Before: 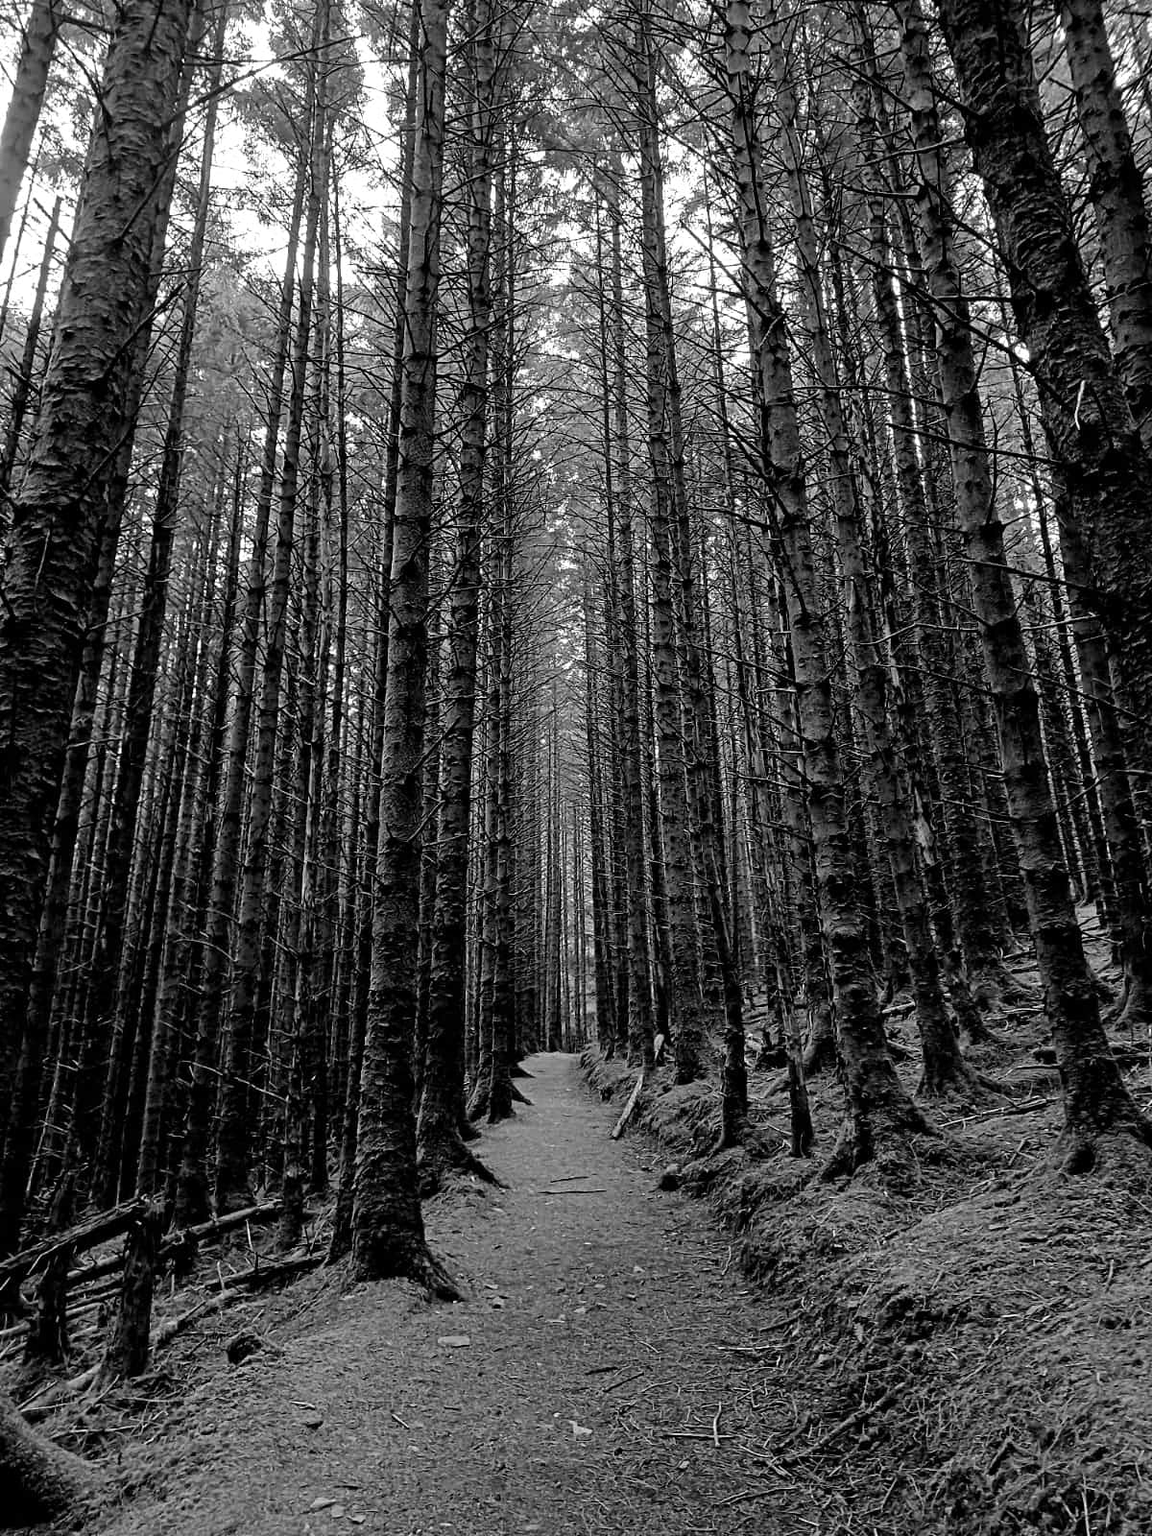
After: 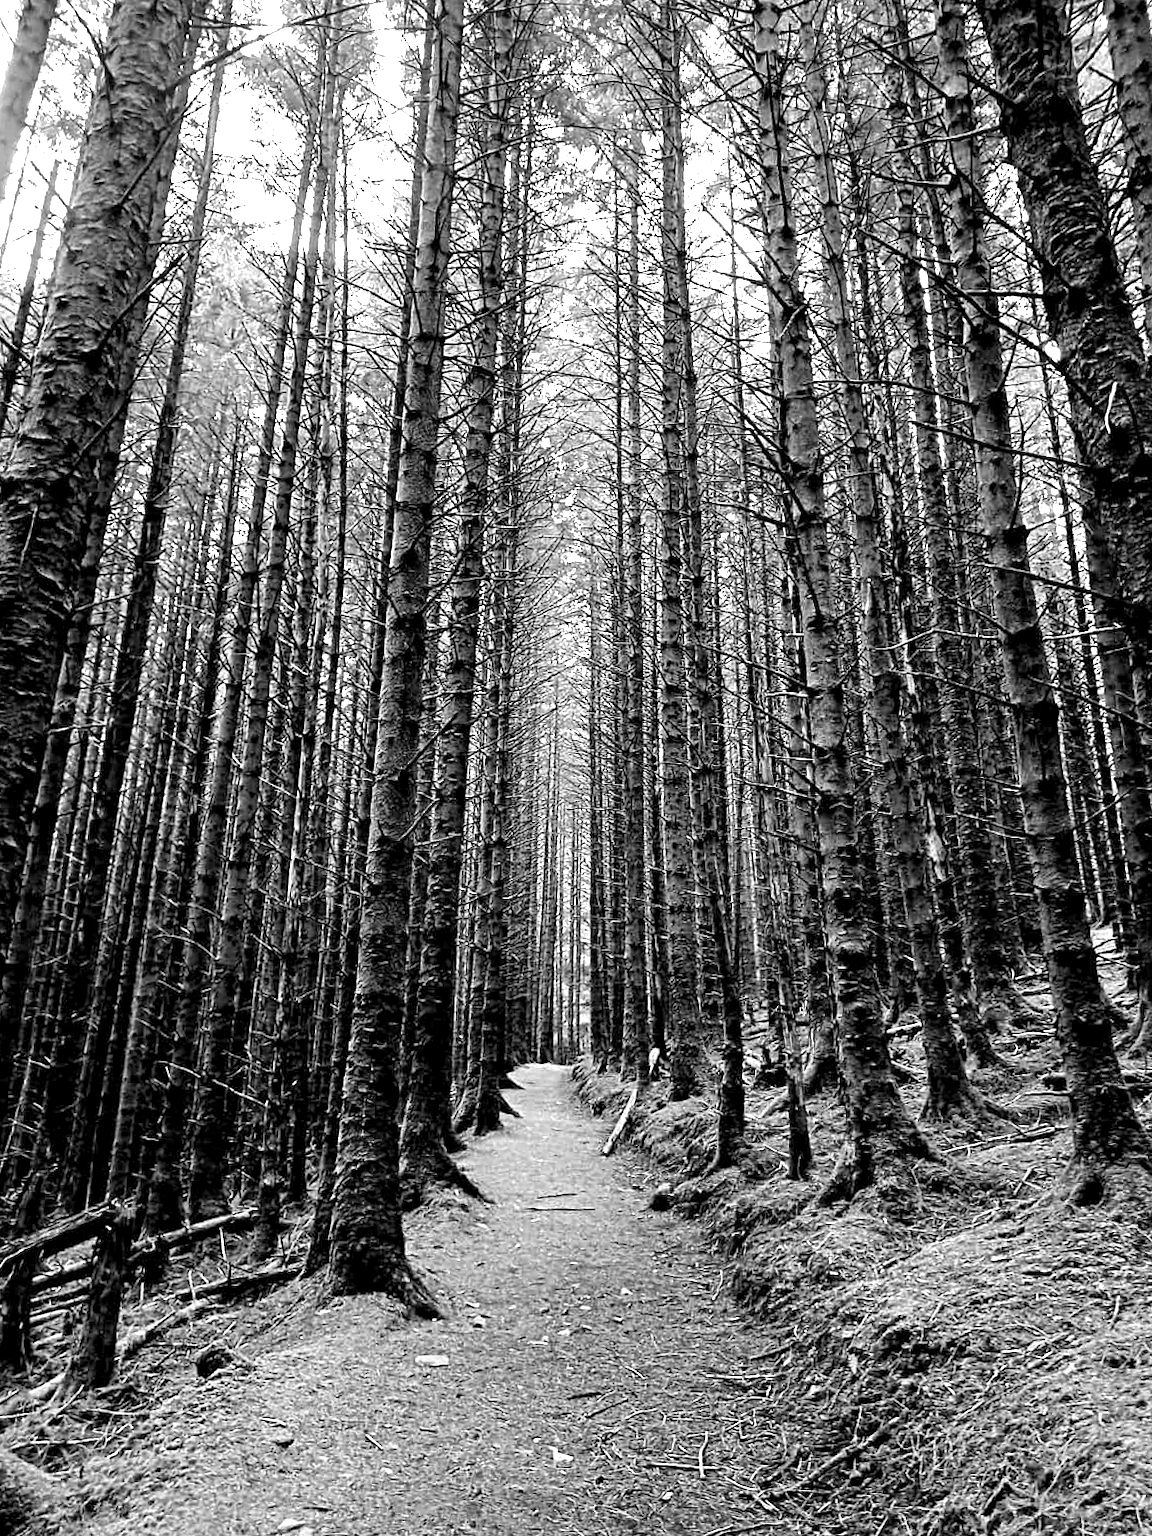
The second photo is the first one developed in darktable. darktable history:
exposure: black level correction 0.001, exposure 1.398 EV, compensate exposure bias true, compensate highlight preservation false
white balance: emerald 1
crop and rotate: angle -1.69°
